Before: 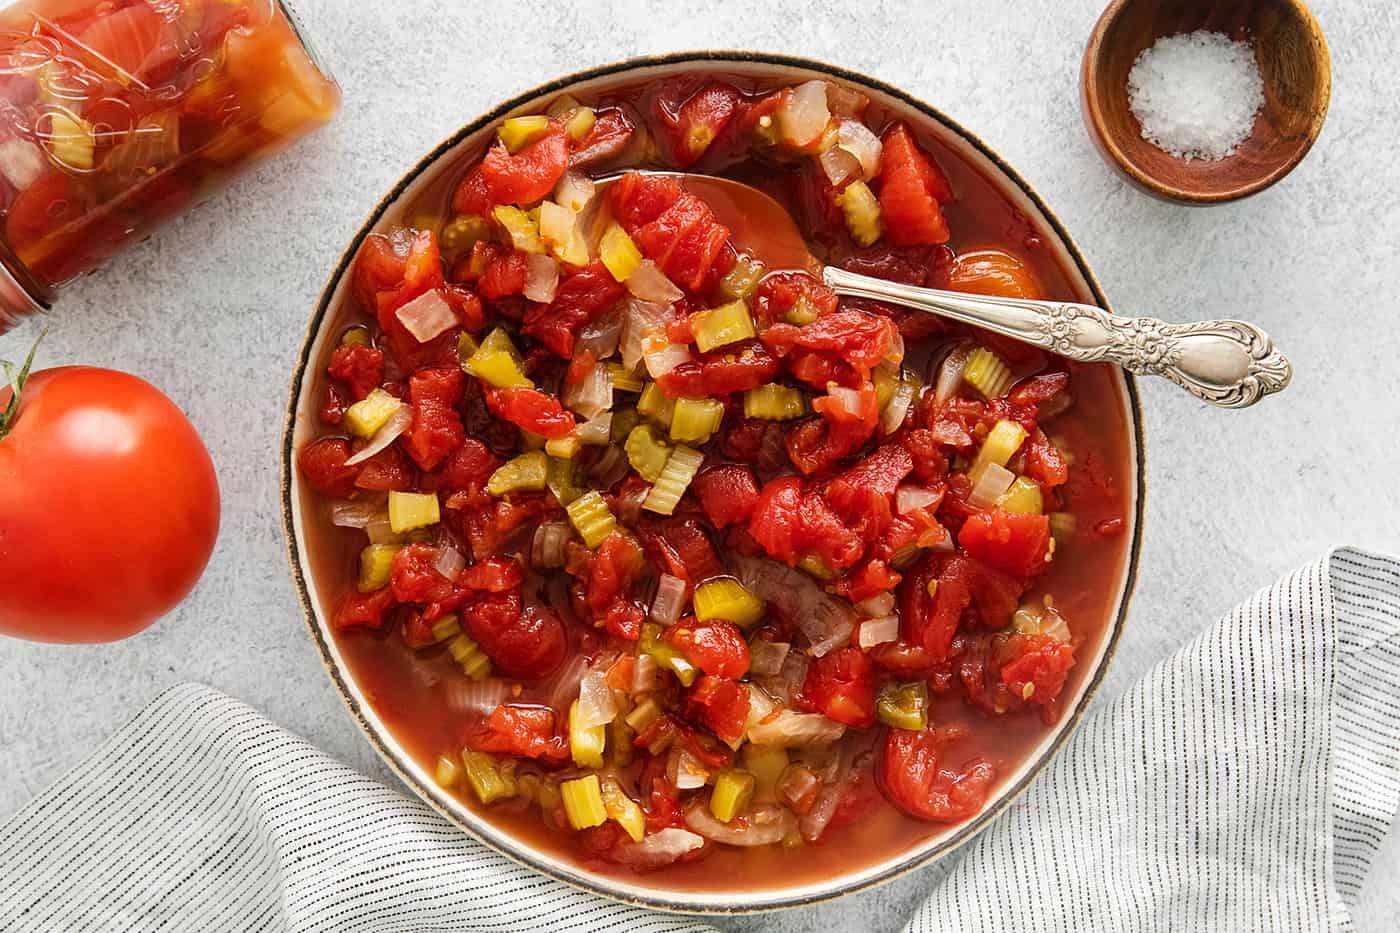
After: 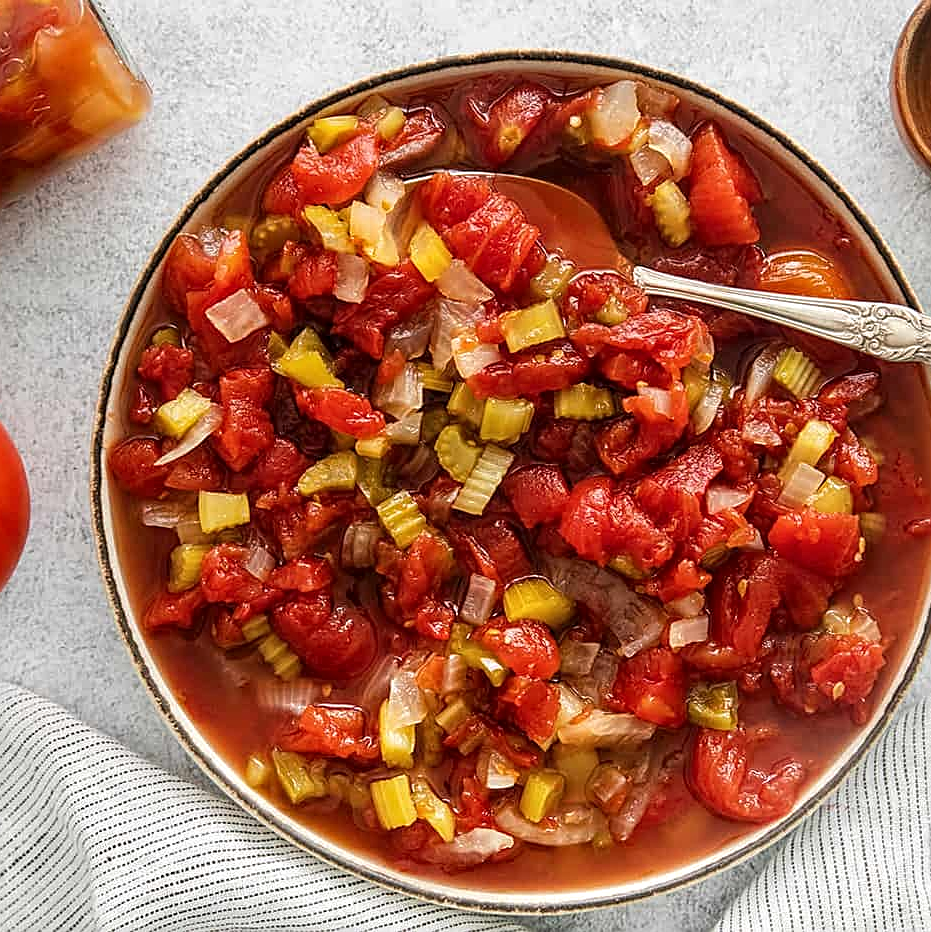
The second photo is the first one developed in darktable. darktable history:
sharpen: on, module defaults
crop and rotate: left 13.67%, right 19.777%
local contrast: on, module defaults
